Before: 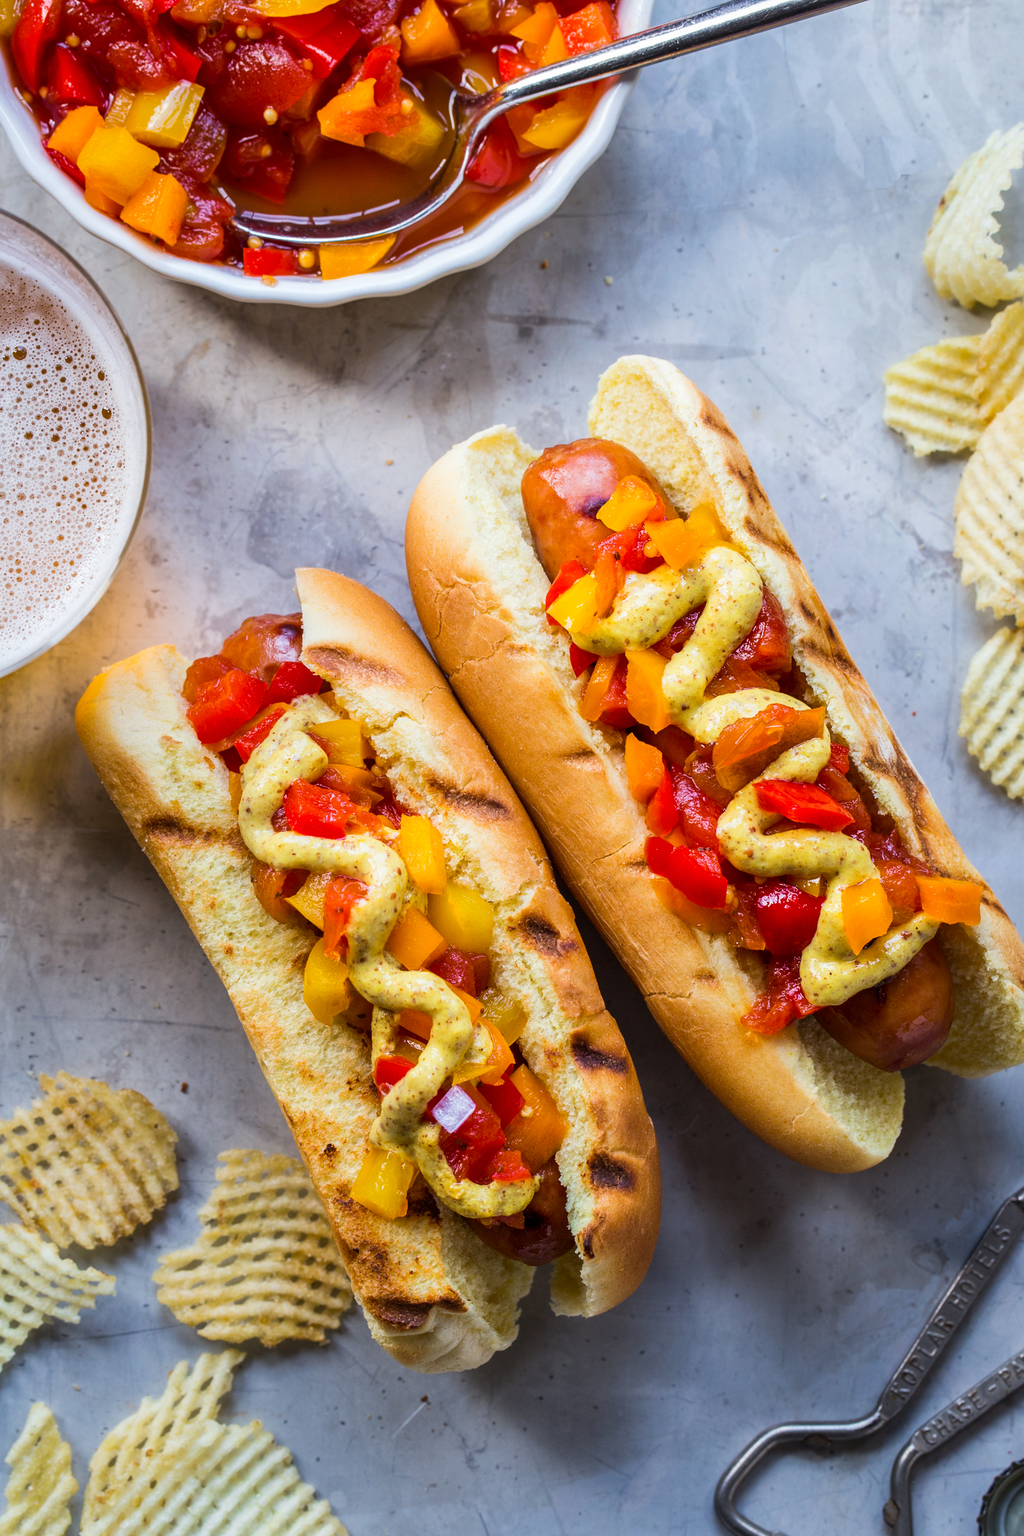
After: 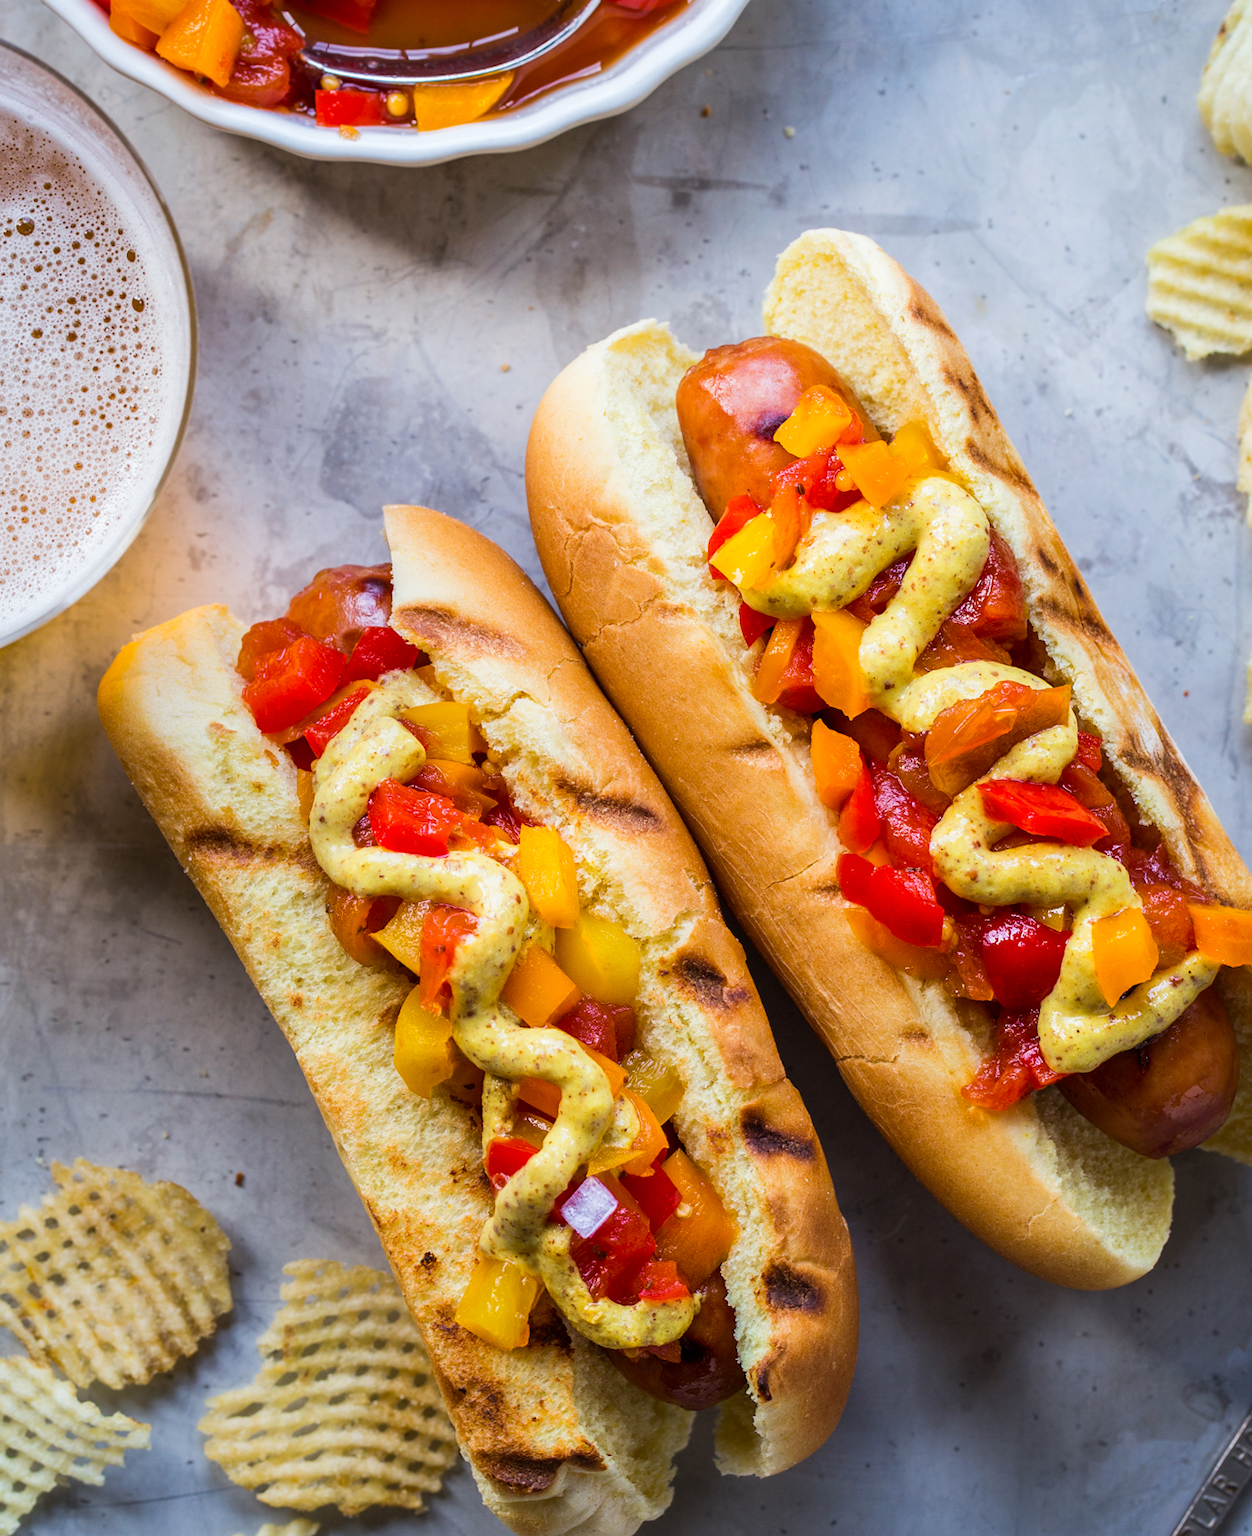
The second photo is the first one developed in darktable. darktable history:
crop and rotate: angle 0.03°, top 11.643%, right 5.651%, bottom 11.189%
levels: mode automatic
